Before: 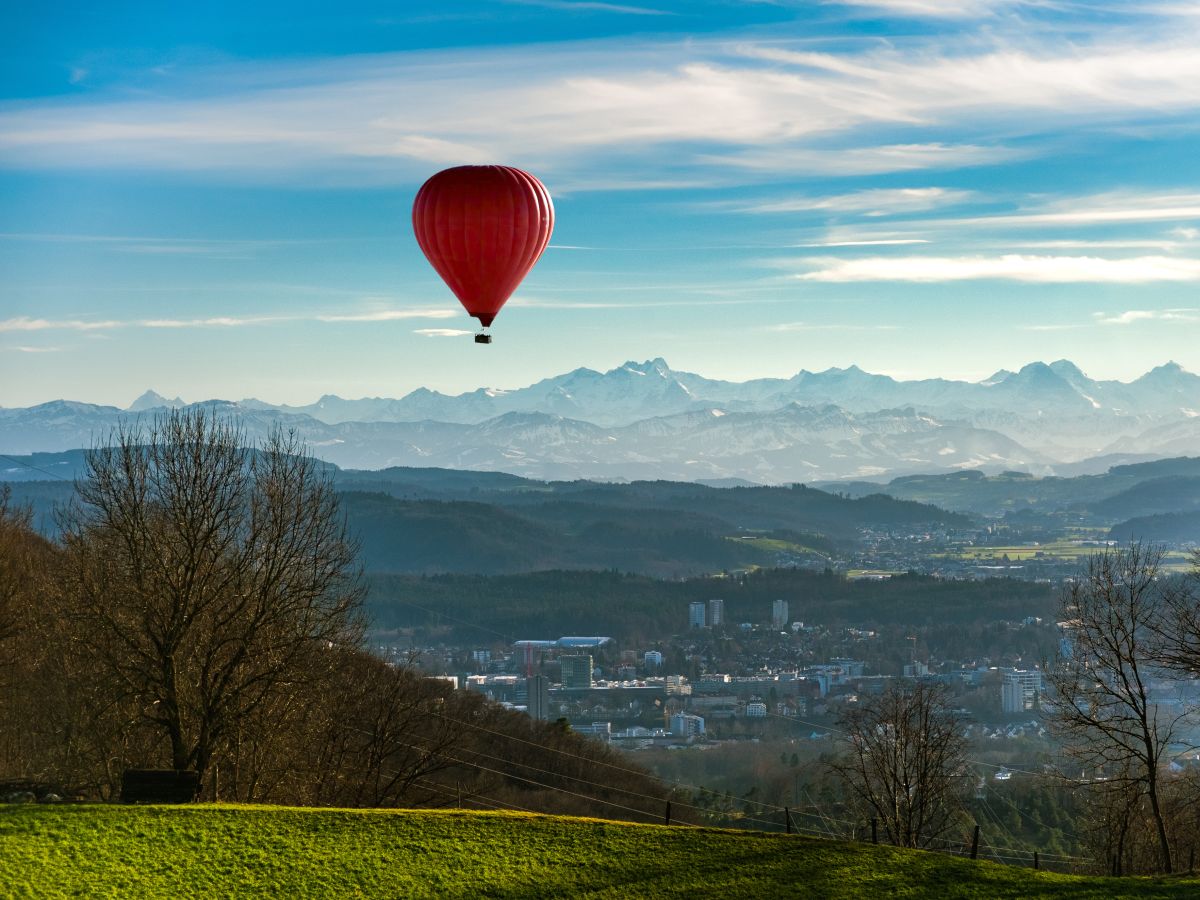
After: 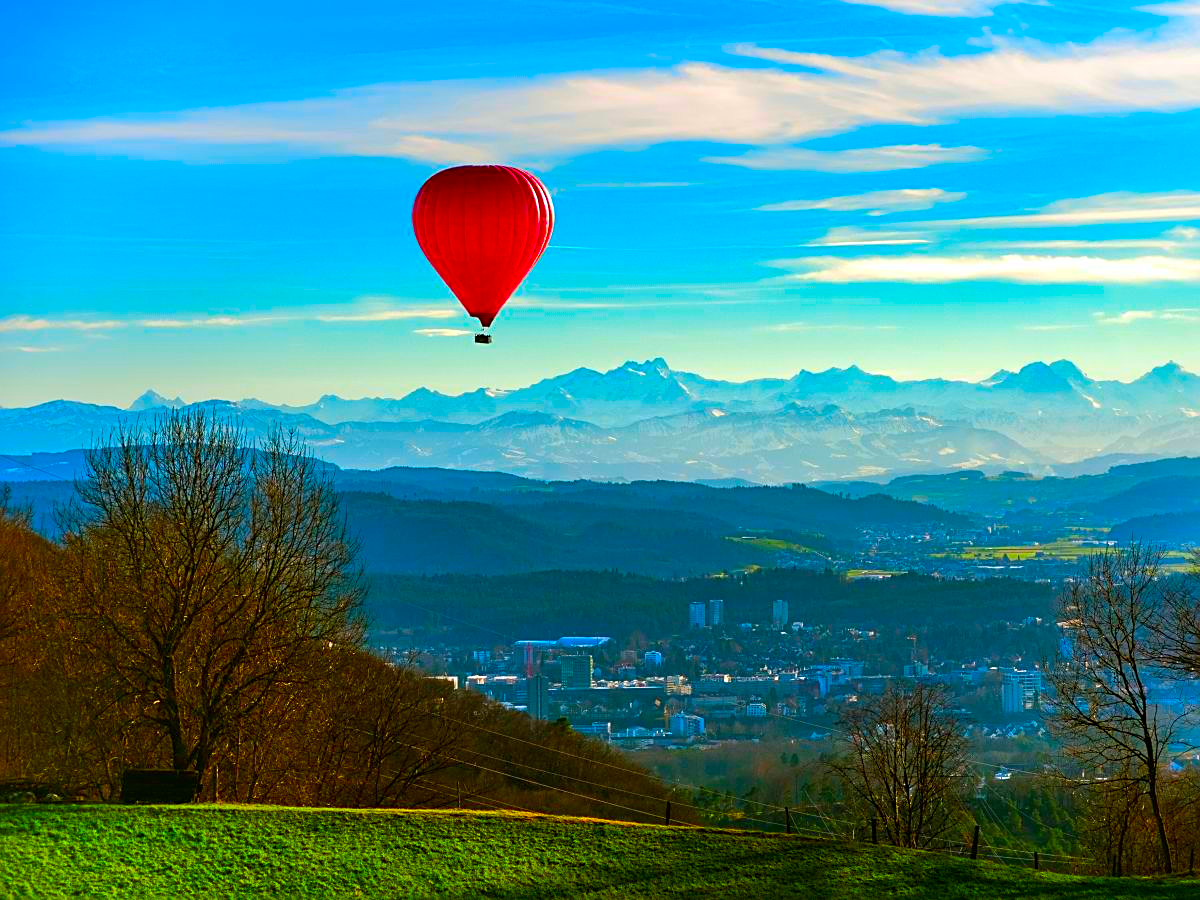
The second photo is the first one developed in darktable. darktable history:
sharpen: on, module defaults
color correction: saturation 3
